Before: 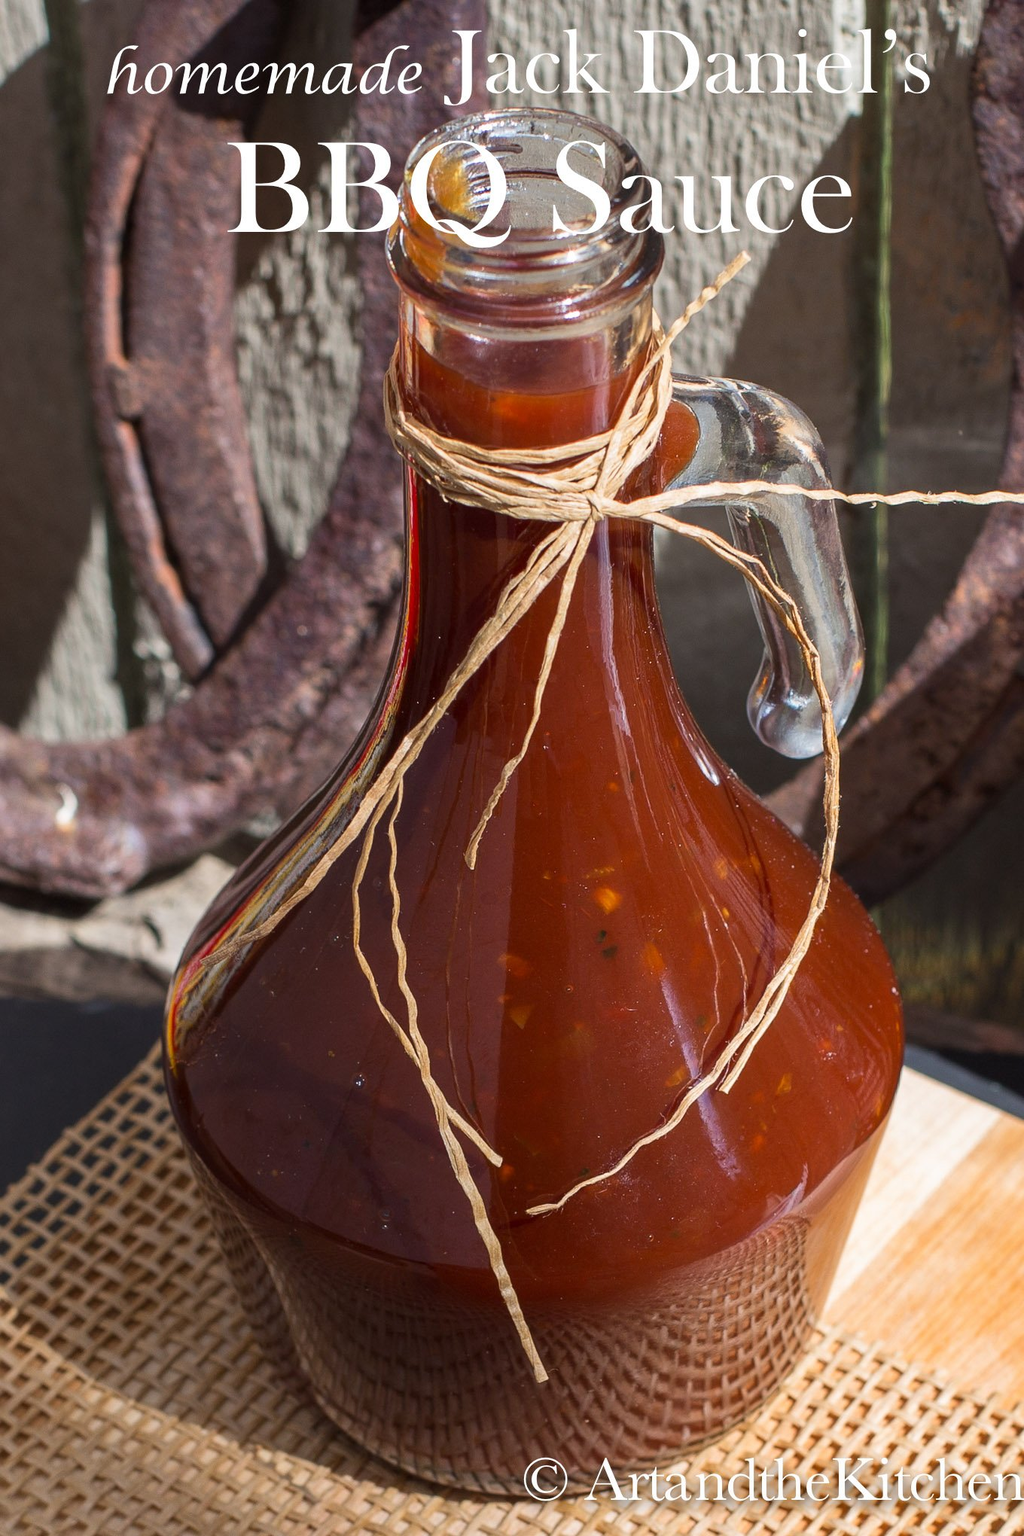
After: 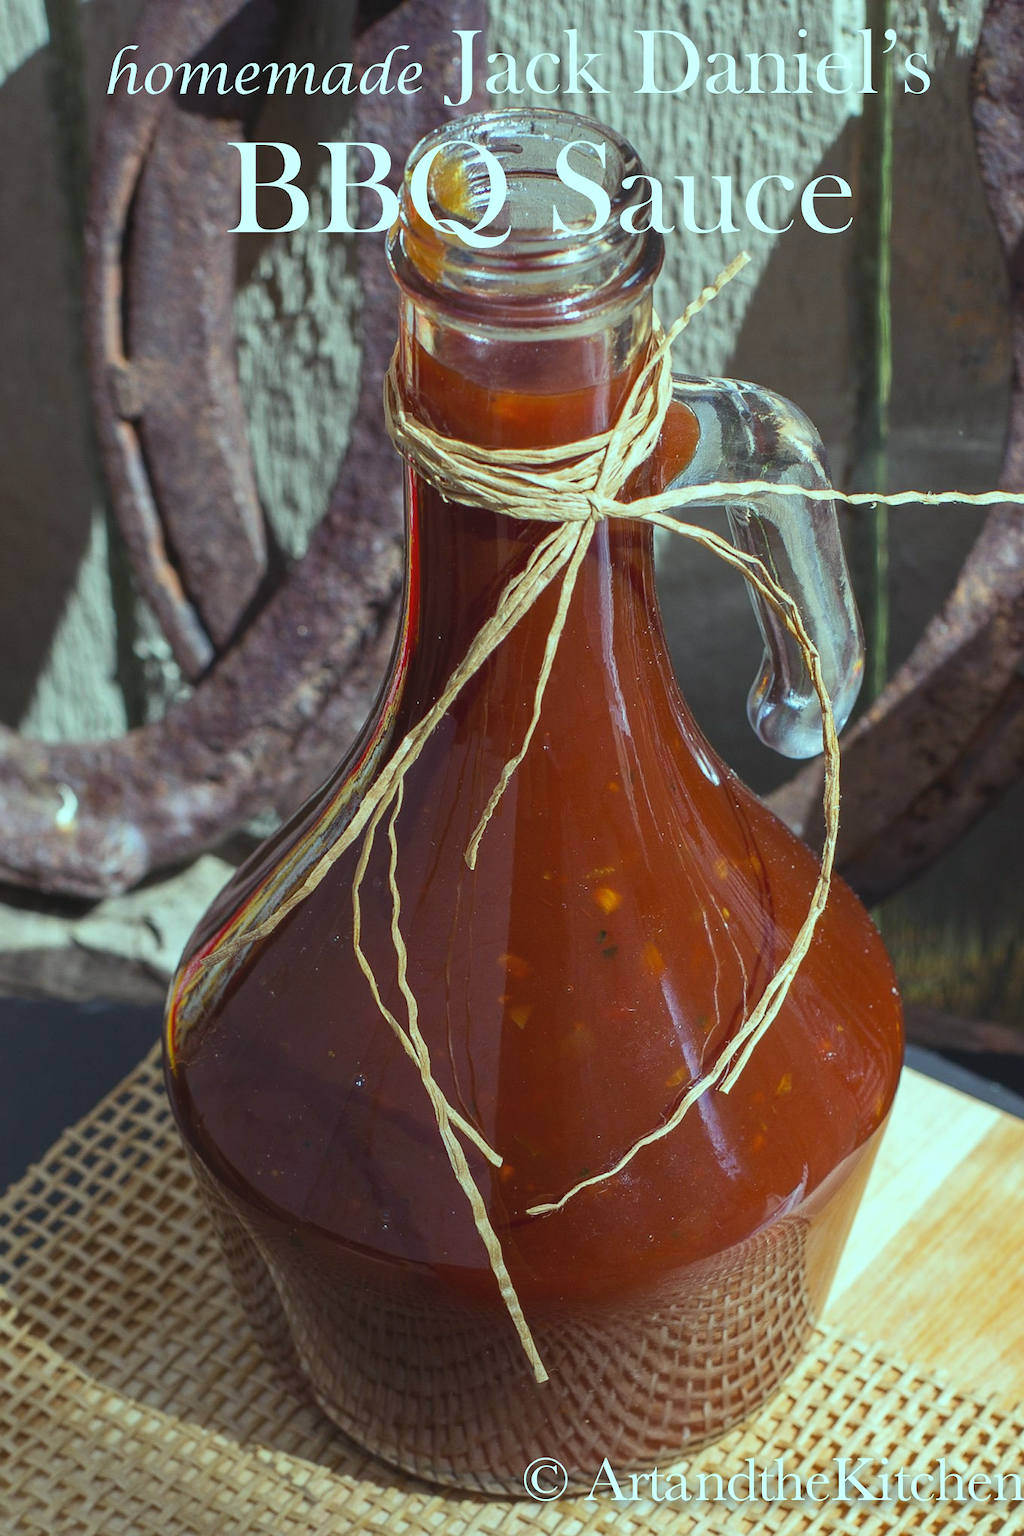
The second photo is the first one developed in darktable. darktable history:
color balance: mode lift, gamma, gain (sRGB), lift [0.997, 0.979, 1.021, 1.011], gamma [1, 1.084, 0.916, 0.998], gain [1, 0.87, 1.13, 1.101], contrast 4.55%, contrast fulcrum 38.24%, output saturation 104.09%
contrast brightness saturation: contrast -0.11
